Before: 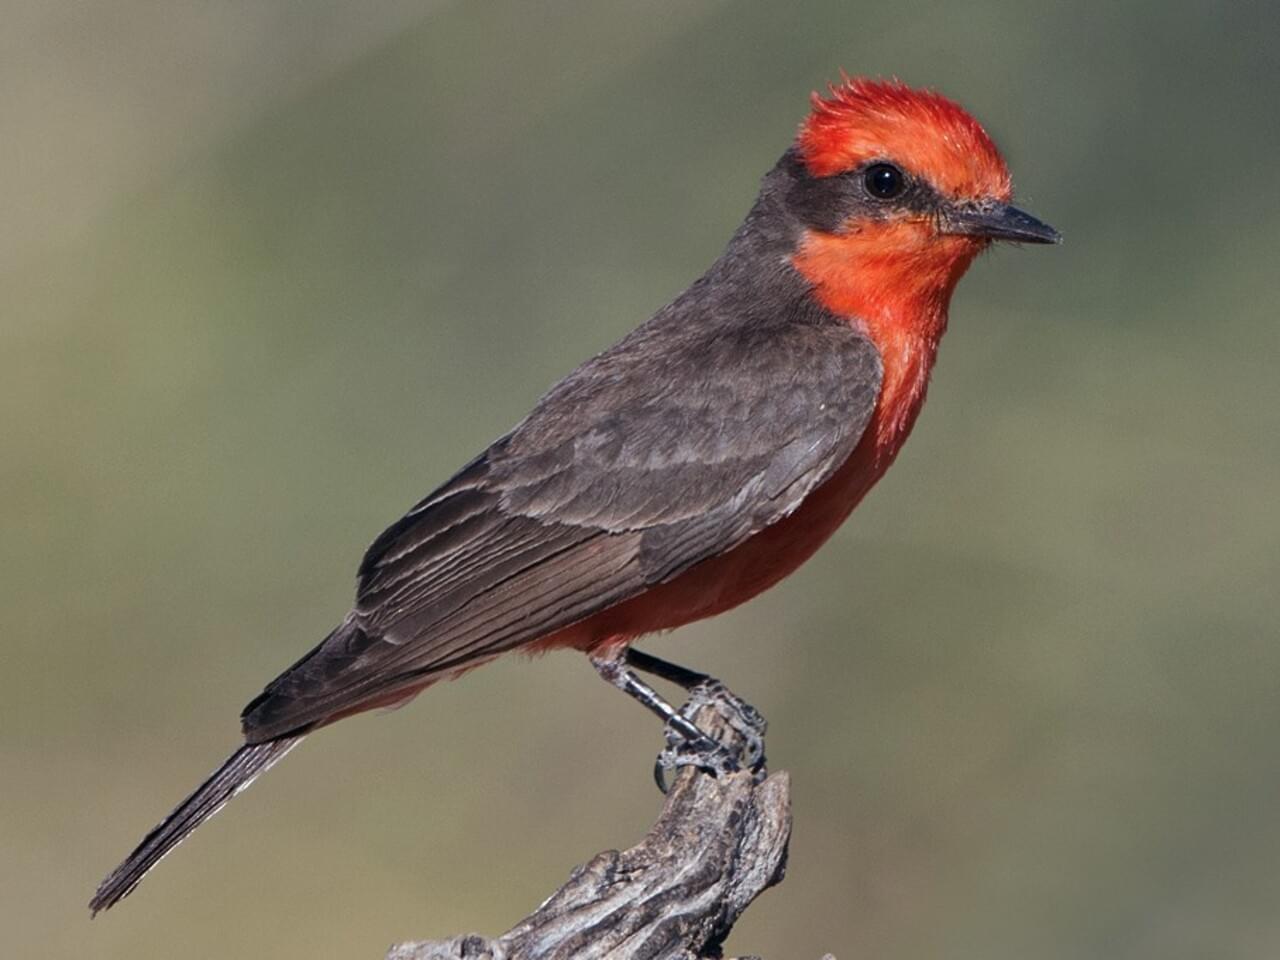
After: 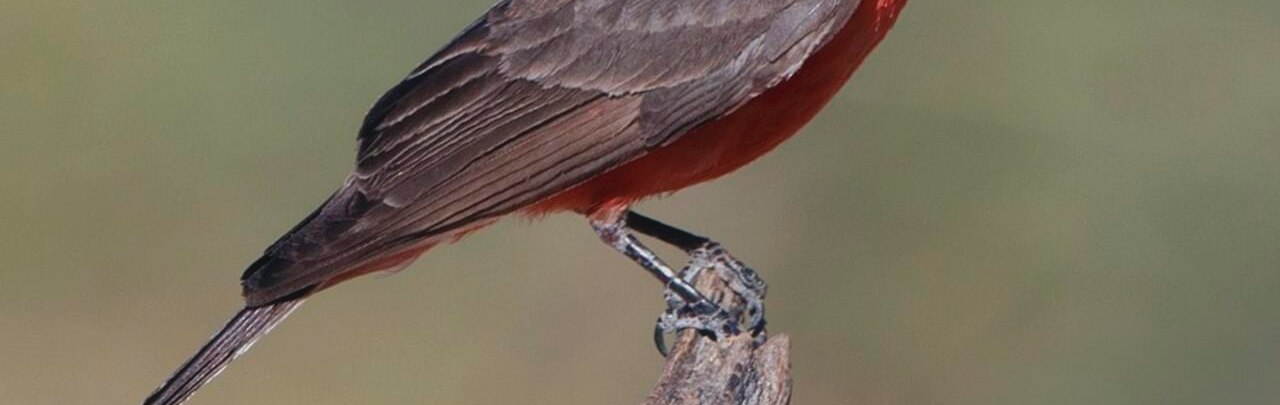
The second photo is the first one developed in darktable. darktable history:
contrast equalizer: y [[0.46, 0.454, 0.451, 0.451, 0.455, 0.46], [0.5 ×6], [0.5 ×6], [0 ×6], [0 ×6]]
crop: top 45.551%, bottom 12.262%
